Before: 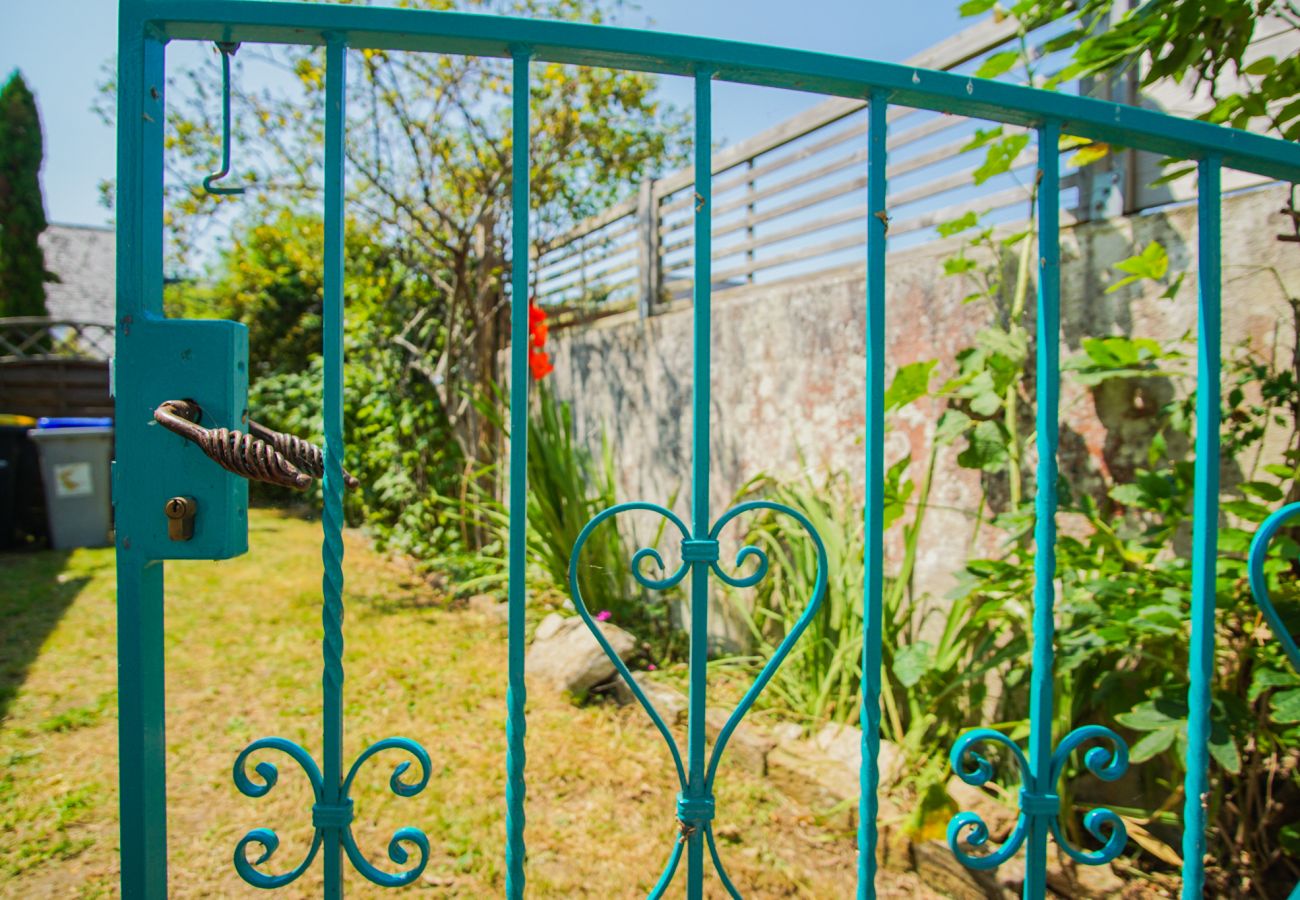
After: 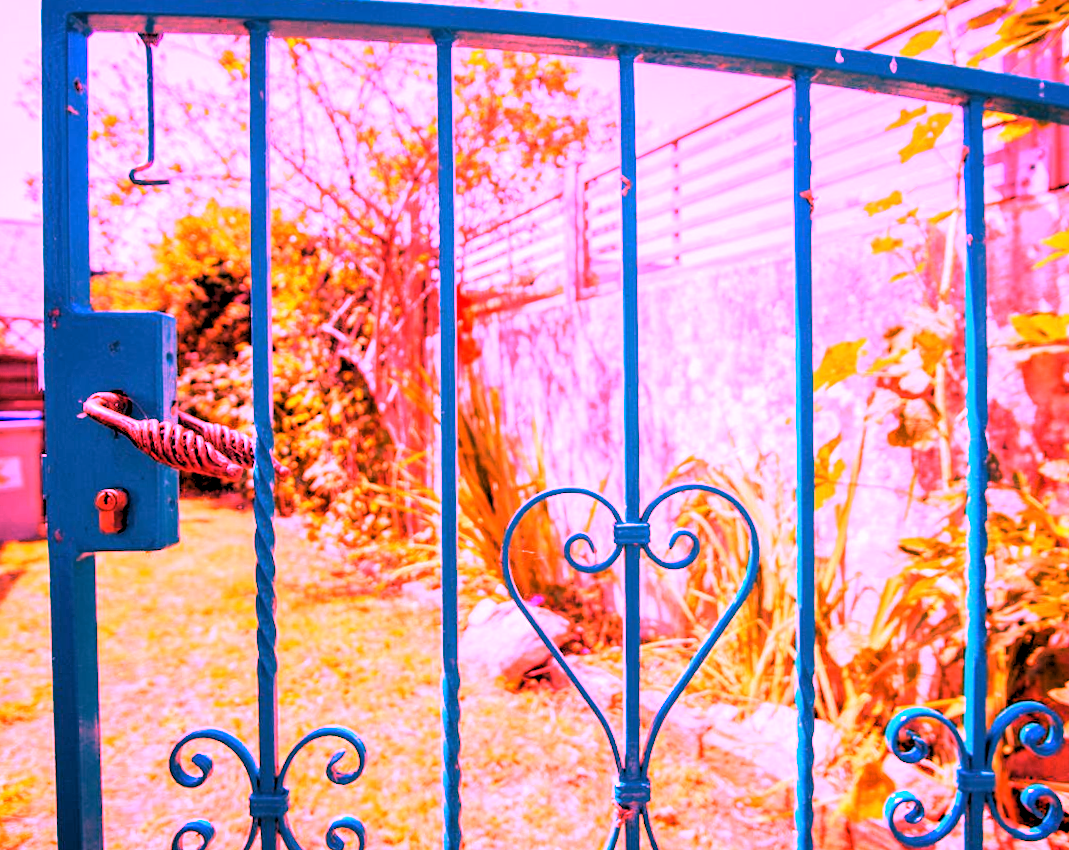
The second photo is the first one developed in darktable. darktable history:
rgb levels: levels [[0.034, 0.472, 0.904], [0, 0.5, 1], [0, 0.5, 1]]
white balance: red 4.26, blue 1.802
crop and rotate: angle 1°, left 4.281%, top 0.642%, right 11.383%, bottom 2.486%
